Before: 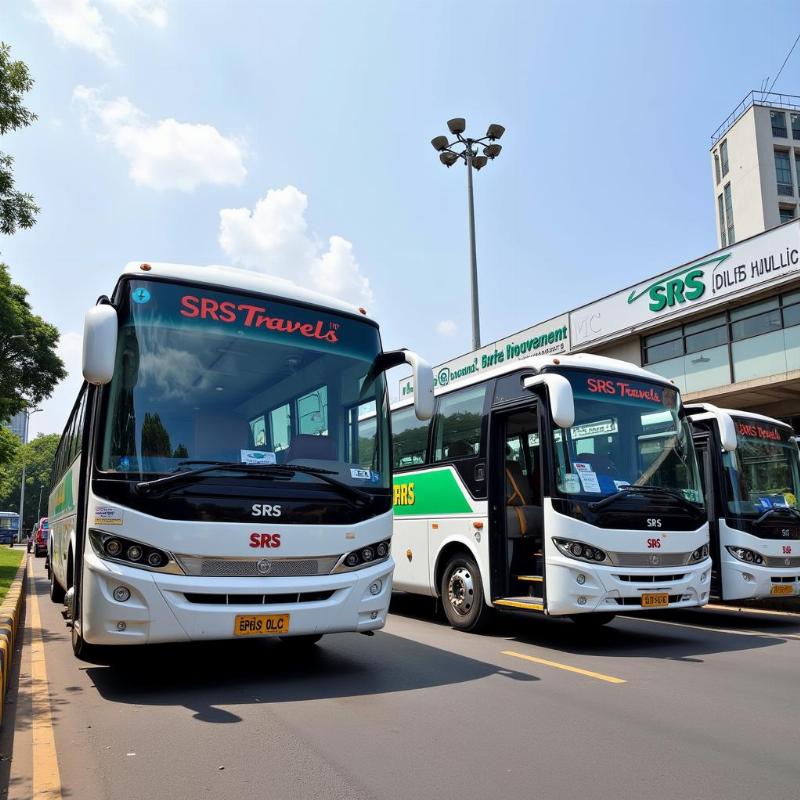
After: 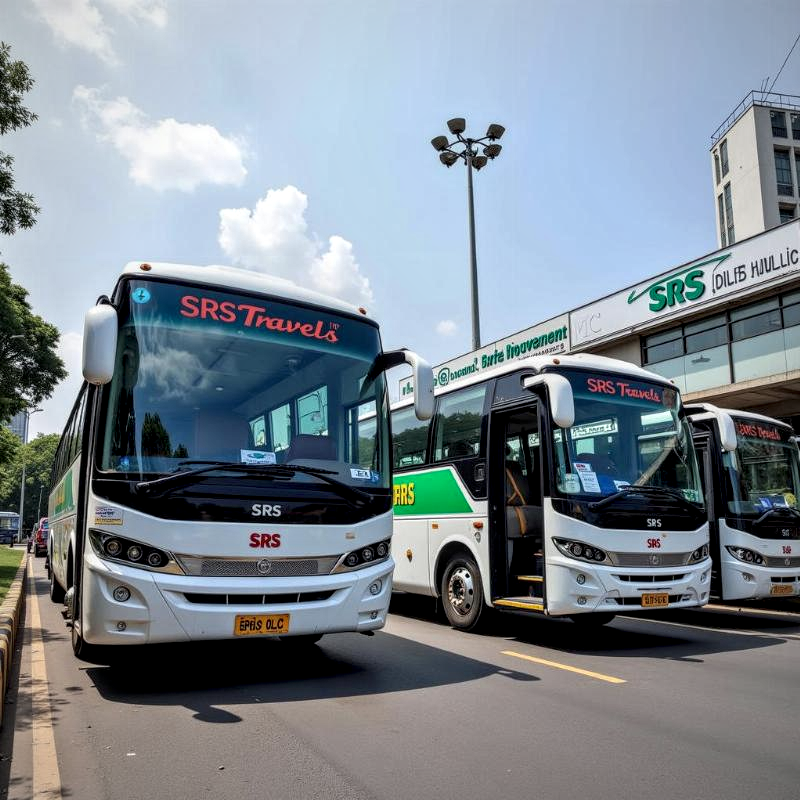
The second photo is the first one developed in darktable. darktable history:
vignetting: fall-off start 74.35%, fall-off radius 66.22%, brightness -0.347
local contrast: highlights 28%, detail 150%
